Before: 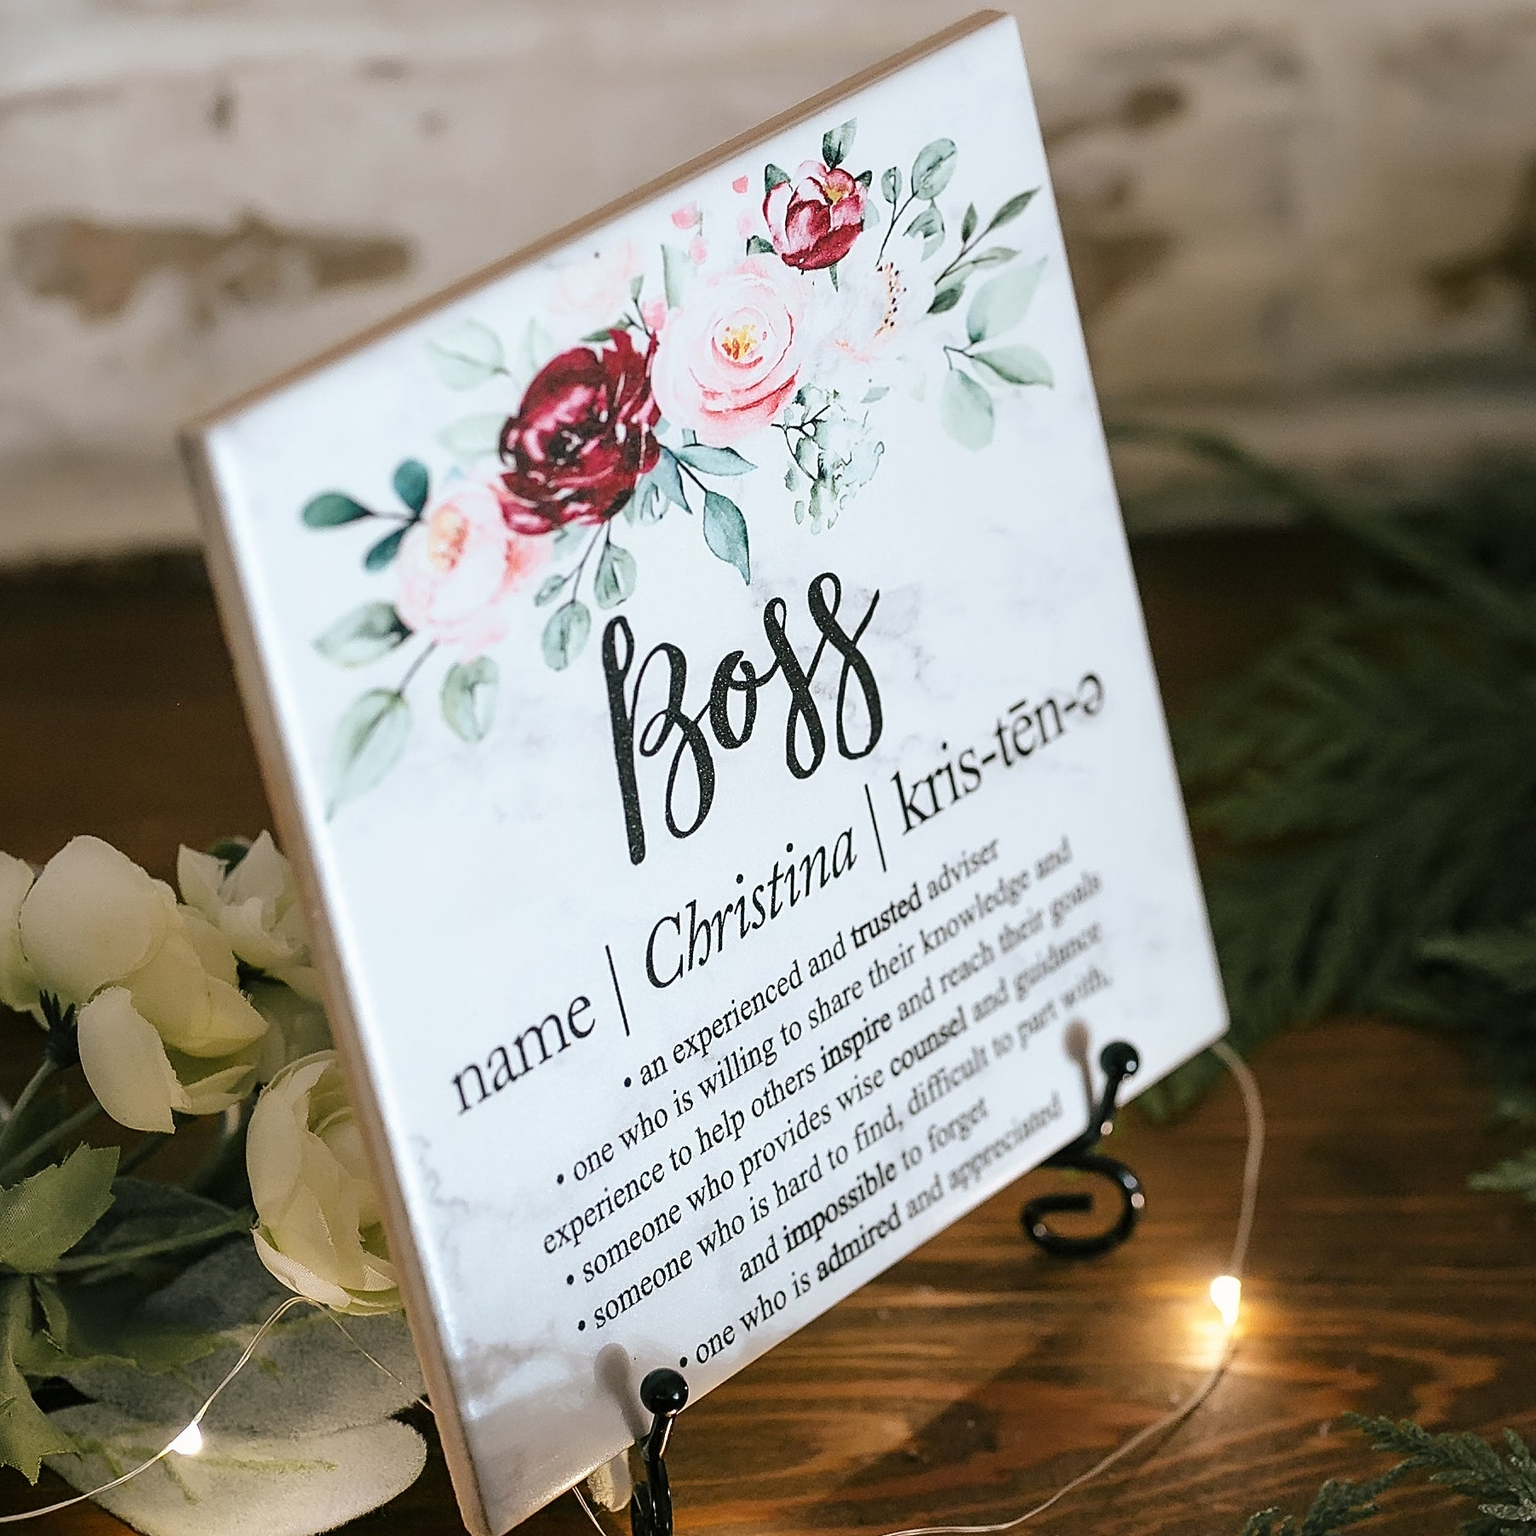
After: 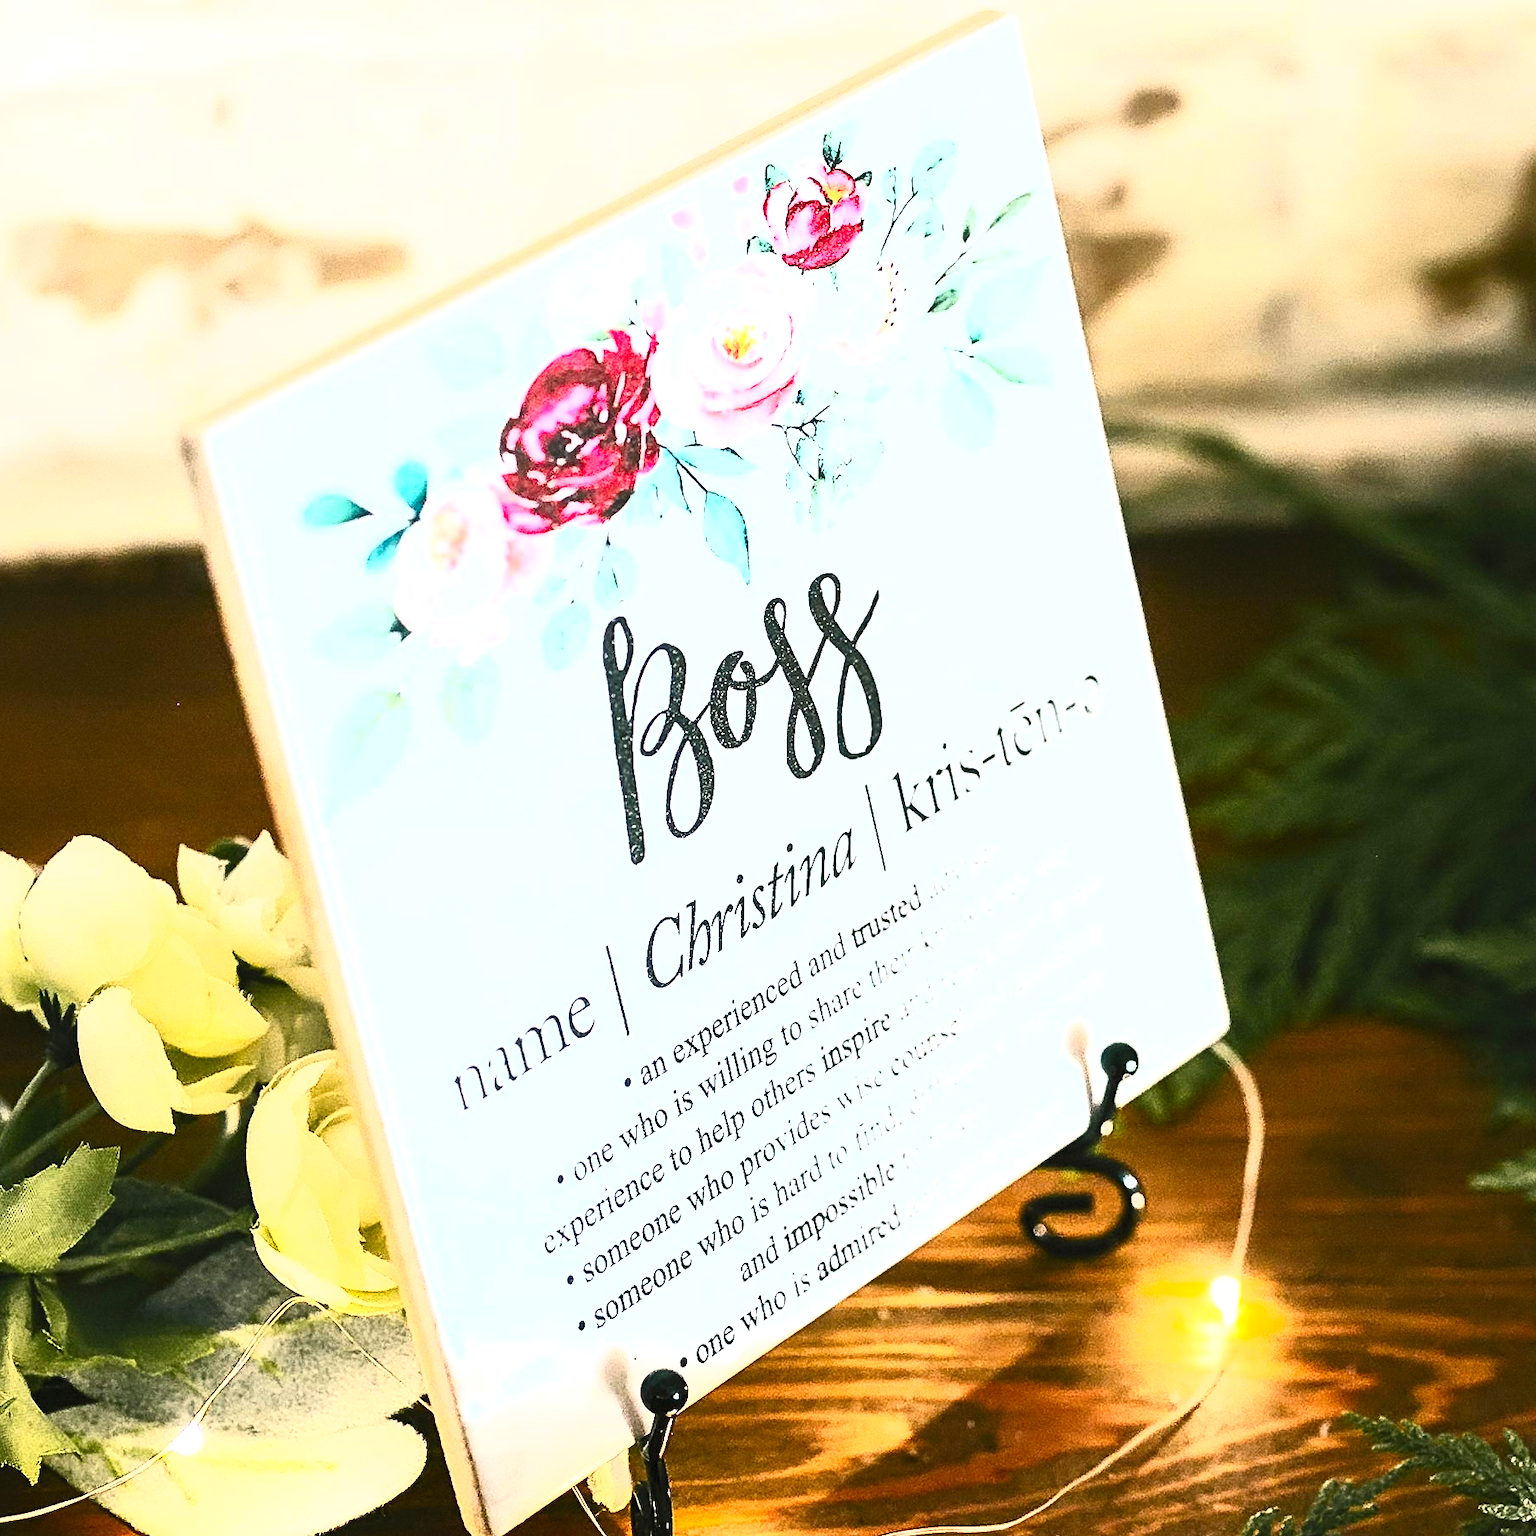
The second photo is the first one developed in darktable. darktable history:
exposure: exposure 0.608 EV, compensate highlight preservation false
tone equalizer: -8 EV -0.444 EV, -7 EV -0.355 EV, -6 EV -0.372 EV, -5 EV -0.227 EV, -3 EV 0.196 EV, -2 EV 0.311 EV, -1 EV 0.382 EV, +0 EV 0.413 EV
contrast brightness saturation: contrast 0.834, brightness 0.587, saturation 0.6
levels: levels [0, 0.492, 0.984]
shadows and highlights: shadows 25.89, highlights -26.53
